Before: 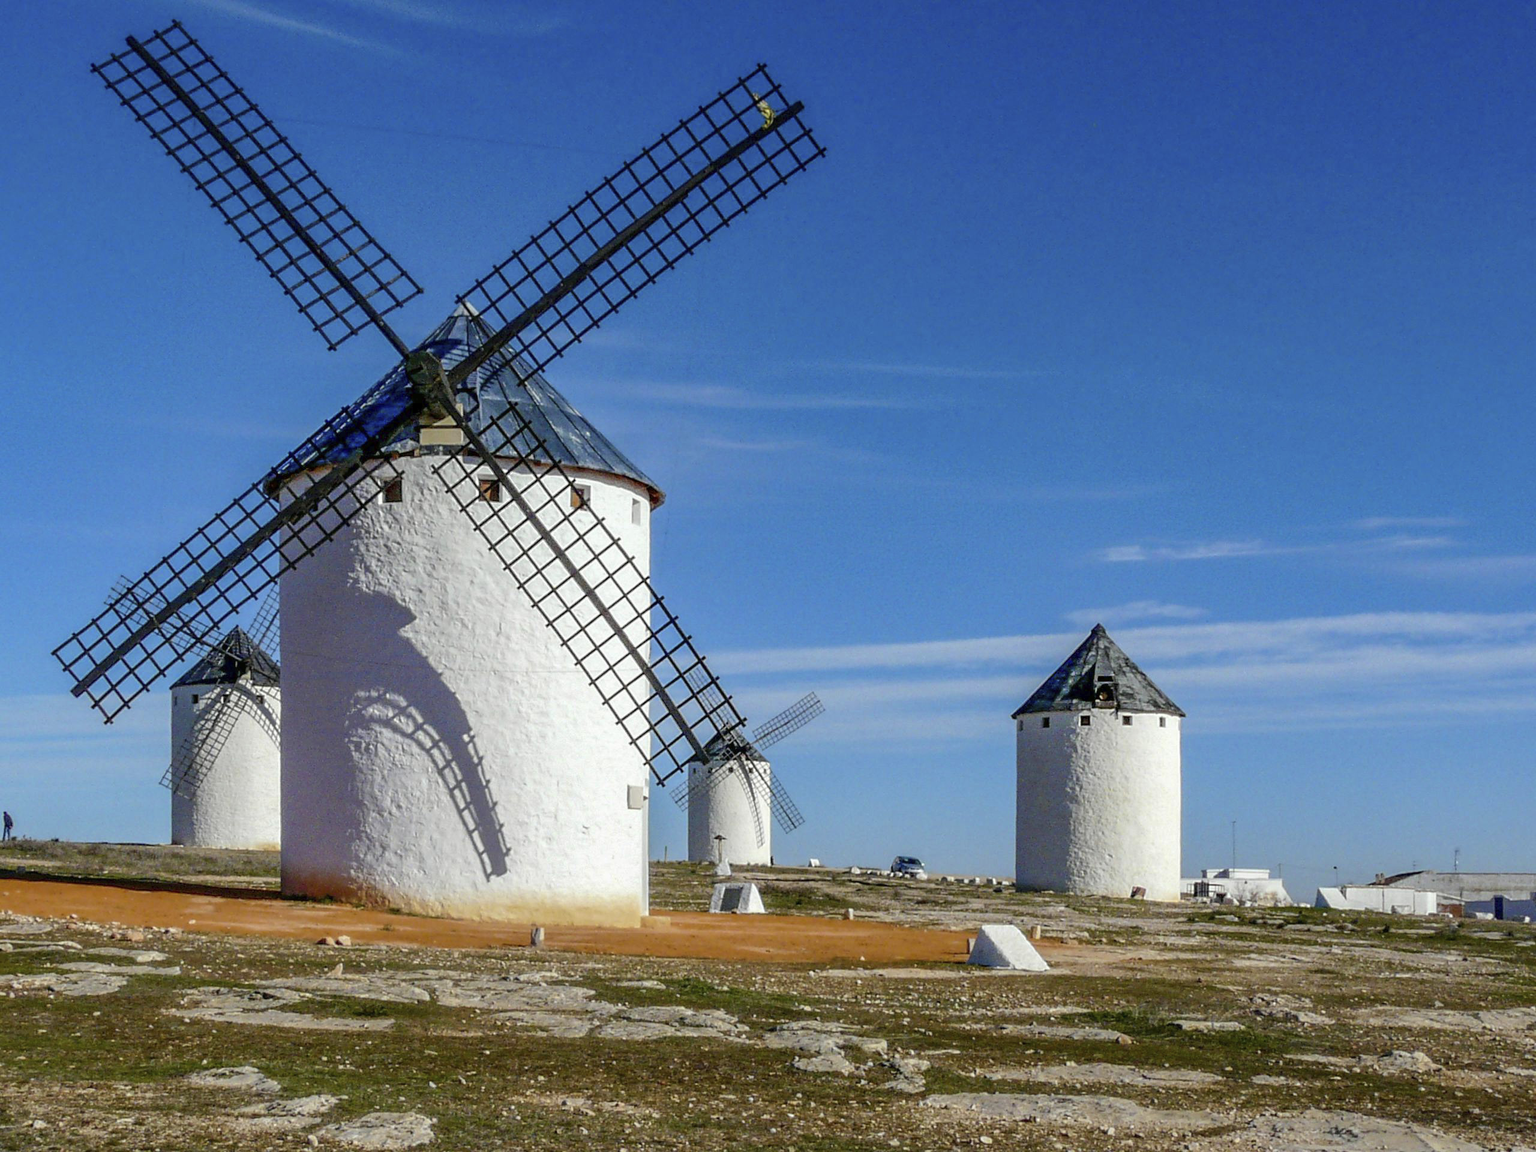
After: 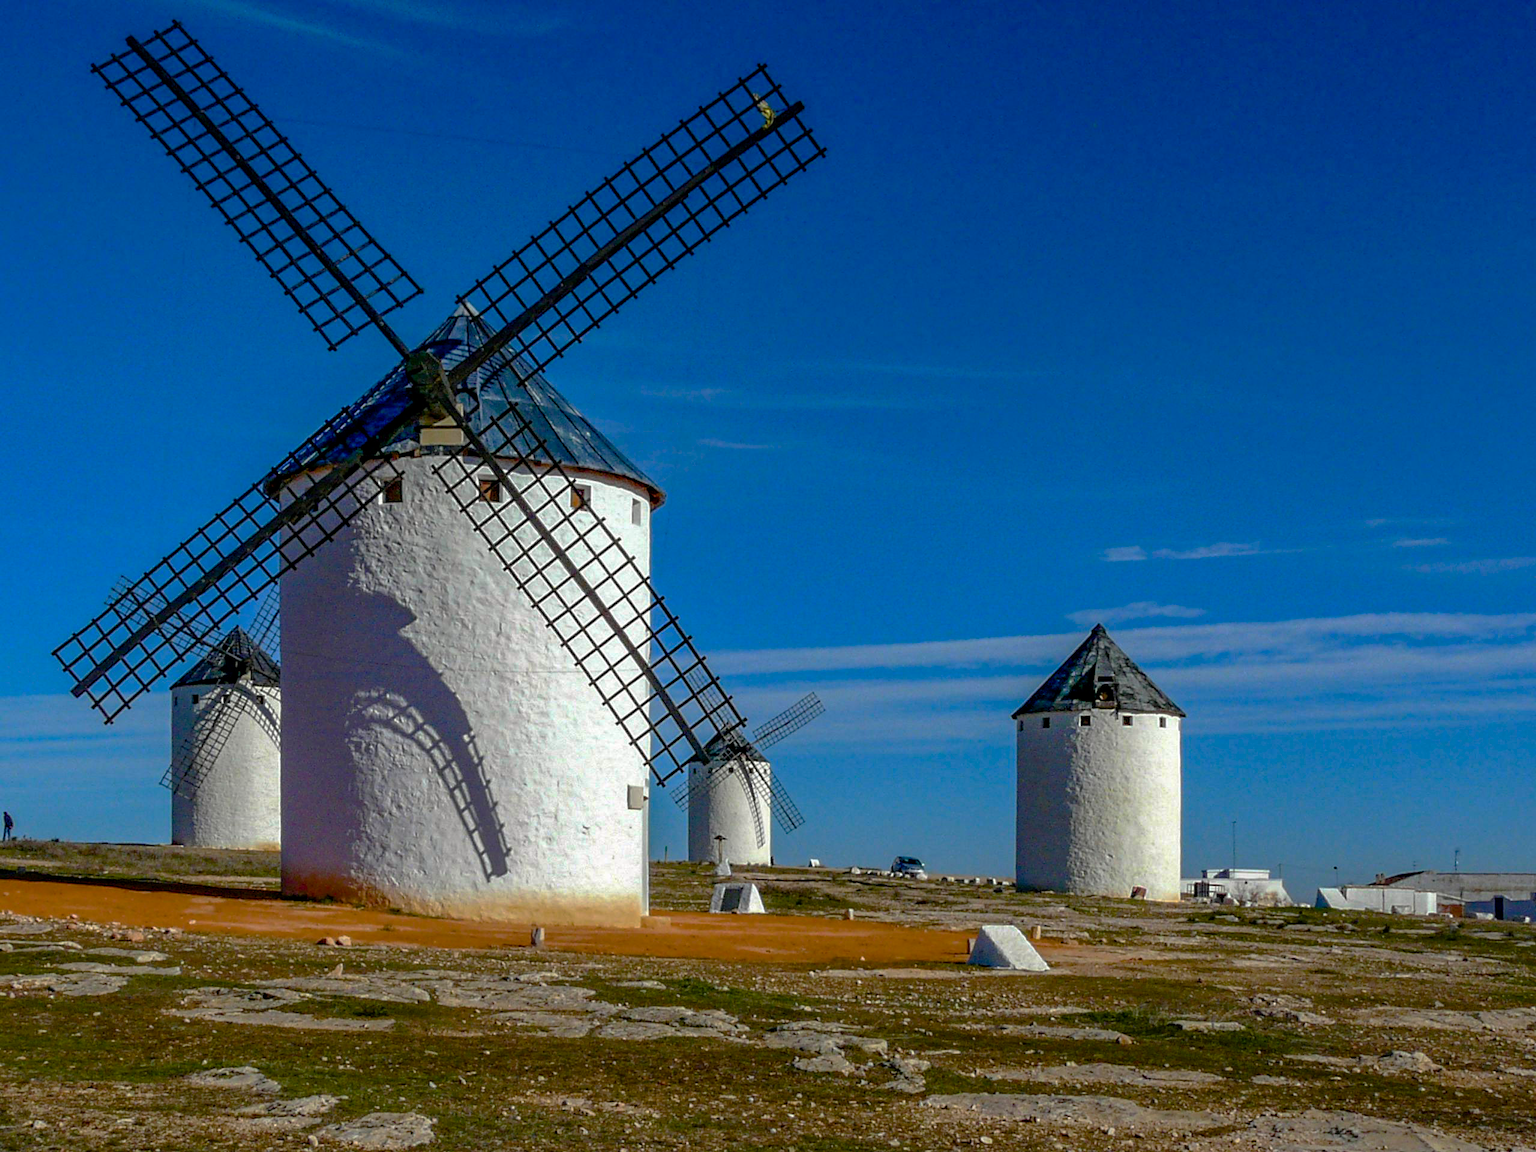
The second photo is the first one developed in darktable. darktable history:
color balance rgb: linear chroma grading › global chroma 1.91%, linear chroma grading › mid-tones -0.608%, perceptual saturation grading › global saturation 20%, perceptual saturation grading › highlights -25.103%, perceptual saturation grading › shadows 25.429%
haze removal: strength 0.291, distance 0.256, compatibility mode true, adaptive false
base curve: curves: ch0 [(0, 0) (0.595, 0.418) (1, 1)], preserve colors none
